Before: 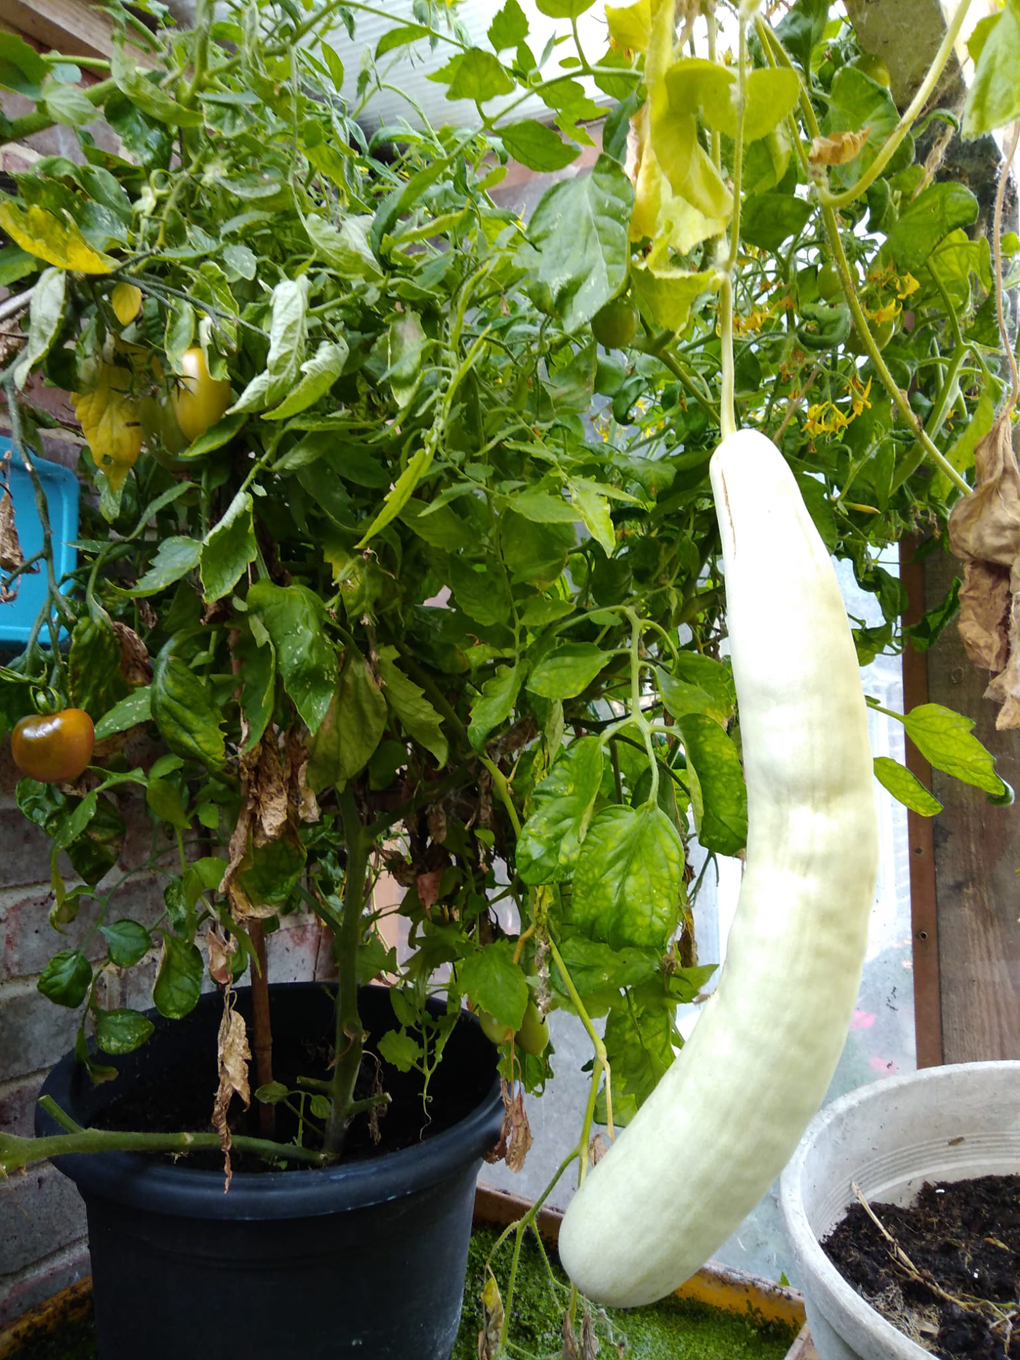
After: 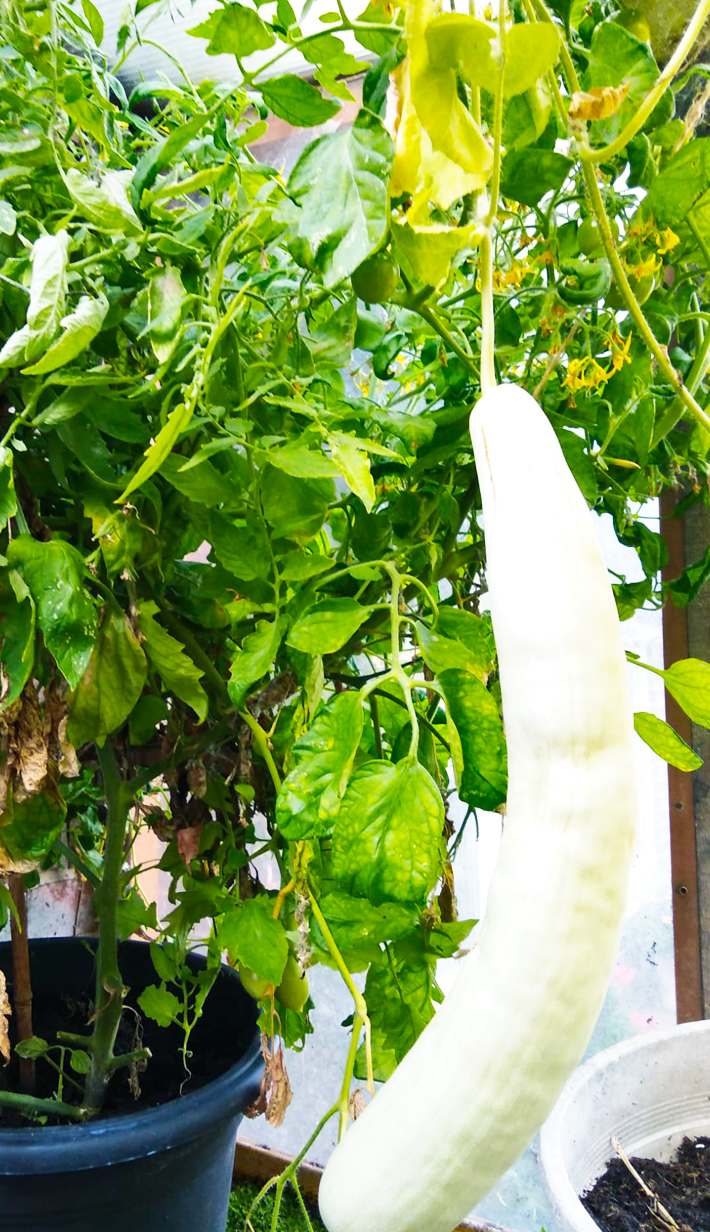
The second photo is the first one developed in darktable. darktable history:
crop and rotate: left 23.622%, top 3.361%, right 6.705%, bottom 6.009%
base curve: curves: ch0 [(0, 0) (0.557, 0.834) (1, 1)], preserve colors none
shadows and highlights: shadows 23.15, highlights -48.69, soften with gaussian
color balance rgb: shadows lift › chroma 5.424%, shadows lift › hue 237.13°, highlights gain › chroma 0.214%, highlights gain › hue 330°, perceptual saturation grading › global saturation 0.787%, perceptual brilliance grading › mid-tones 10.583%, perceptual brilliance grading › shadows 14.716%, global vibrance 20%
